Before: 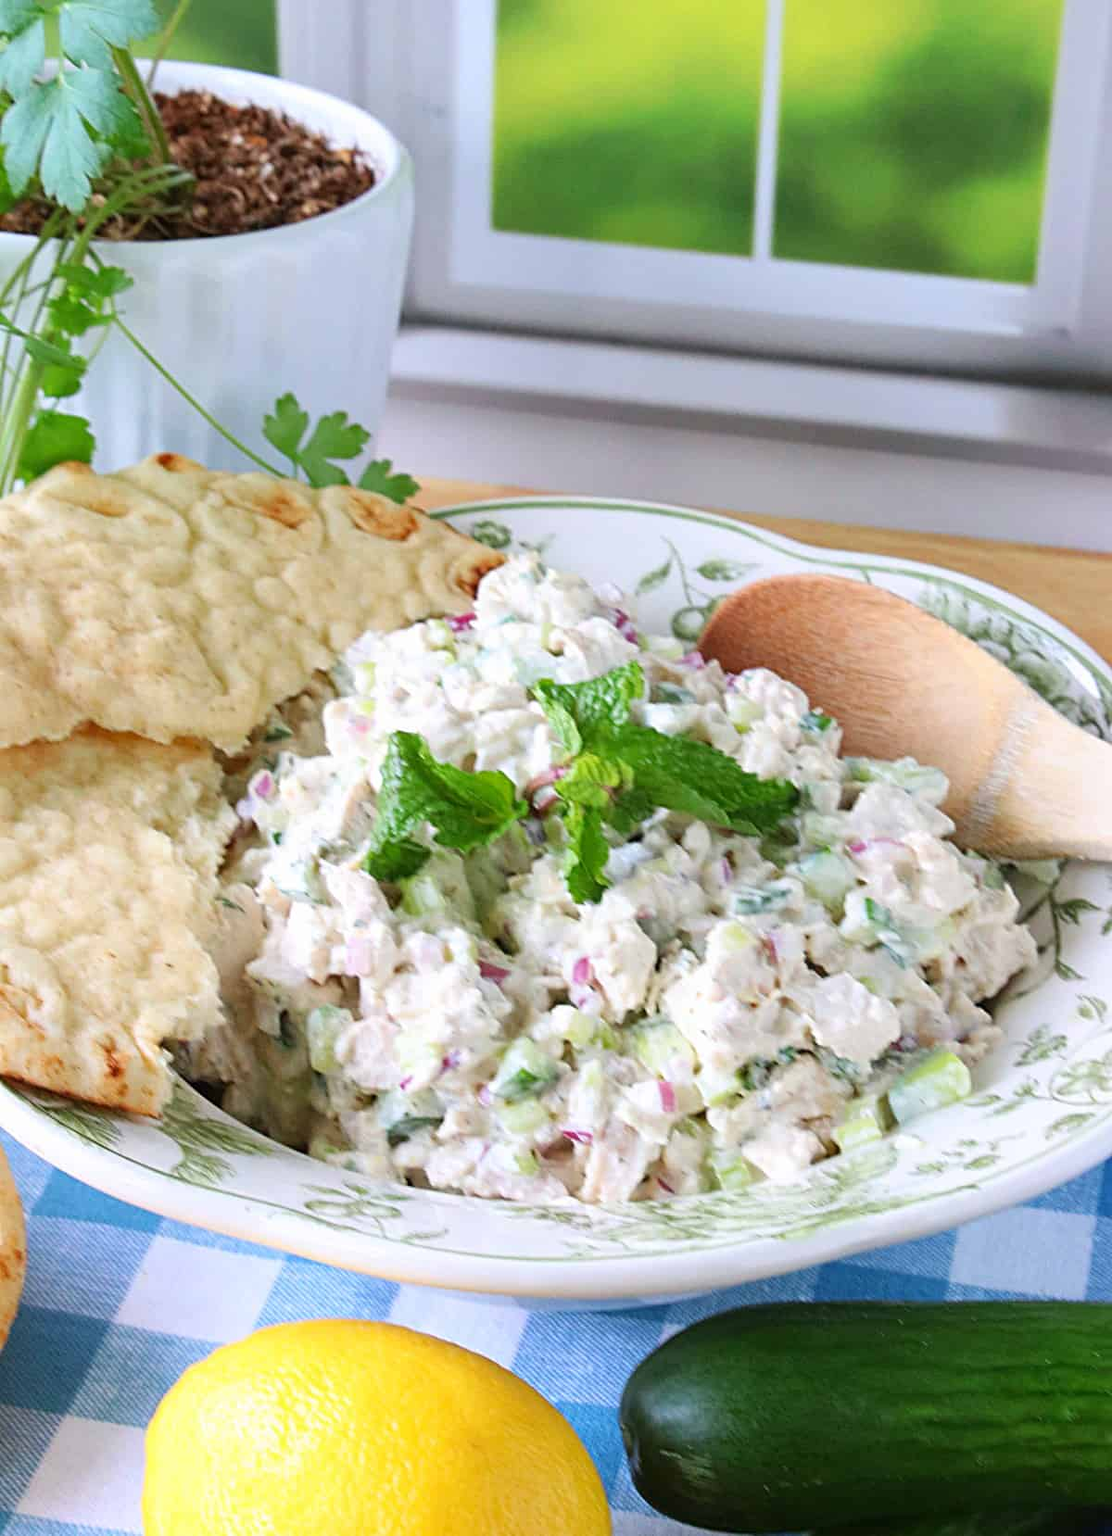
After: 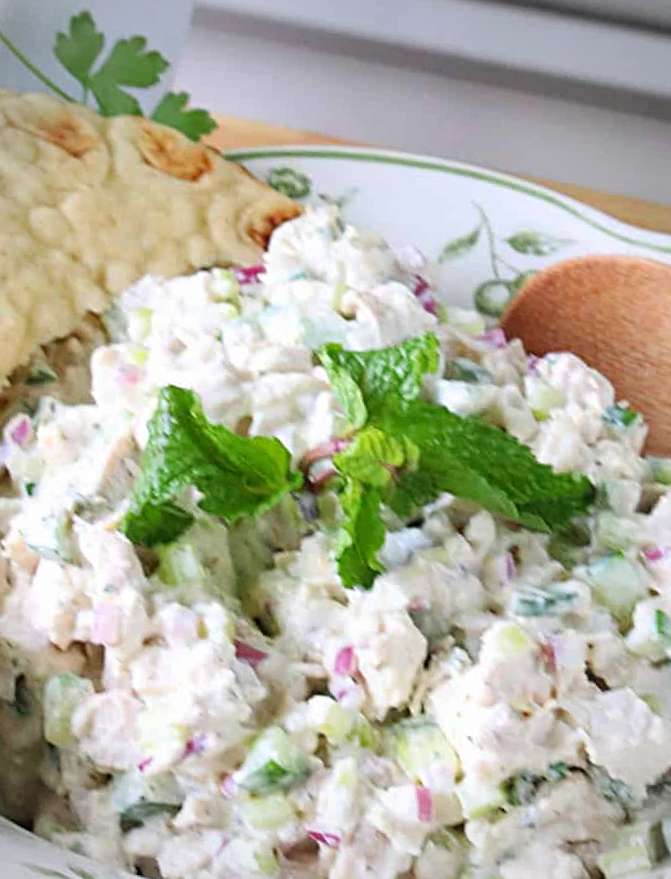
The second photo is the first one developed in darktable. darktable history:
crop: left 25%, top 25%, right 25%, bottom 25%
vignetting: fall-off radius 45%, brightness -0.33
rotate and perspective: rotation 5.12°, automatic cropping off
